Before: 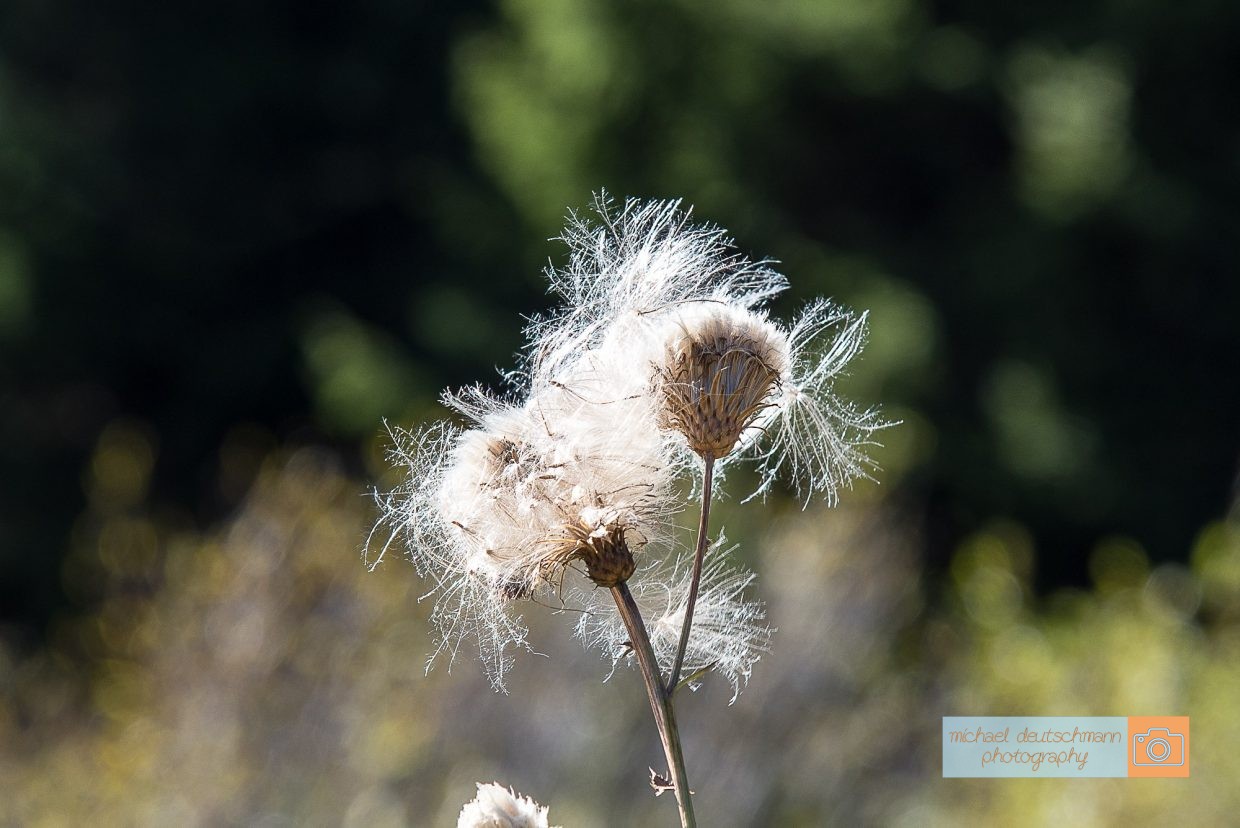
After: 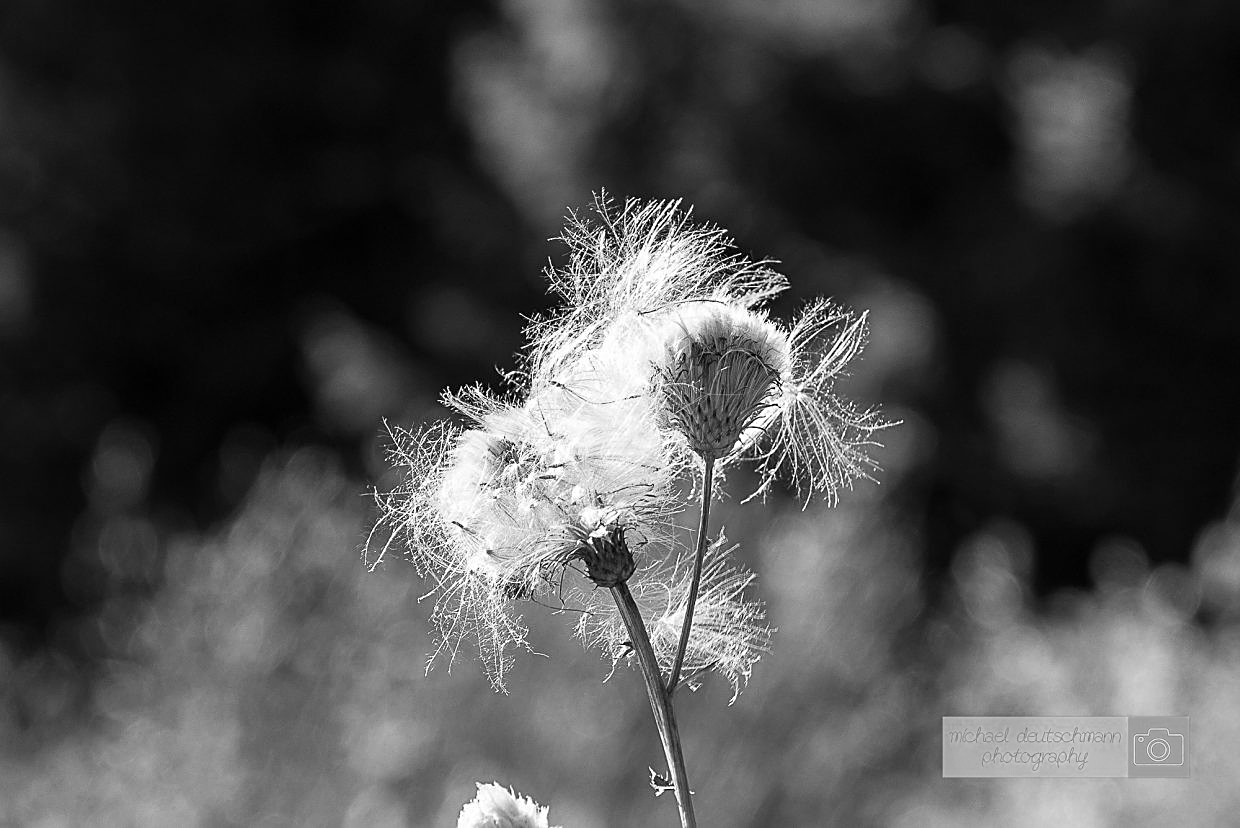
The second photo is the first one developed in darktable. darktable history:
sharpen: on, module defaults
color zones: curves: ch0 [(0.002, 0.593) (0.143, 0.417) (0.285, 0.541) (0.455, 0.289) (0.608, 0.327) (0.727, 0.283) (0.869, 0.571) (1, 0.603)]; ch1 [(0, 0) (0.143, 0) (0.286, 0) (0.429, 0) (0.571, 0) (0.714, 0) (0.857, 0)]
